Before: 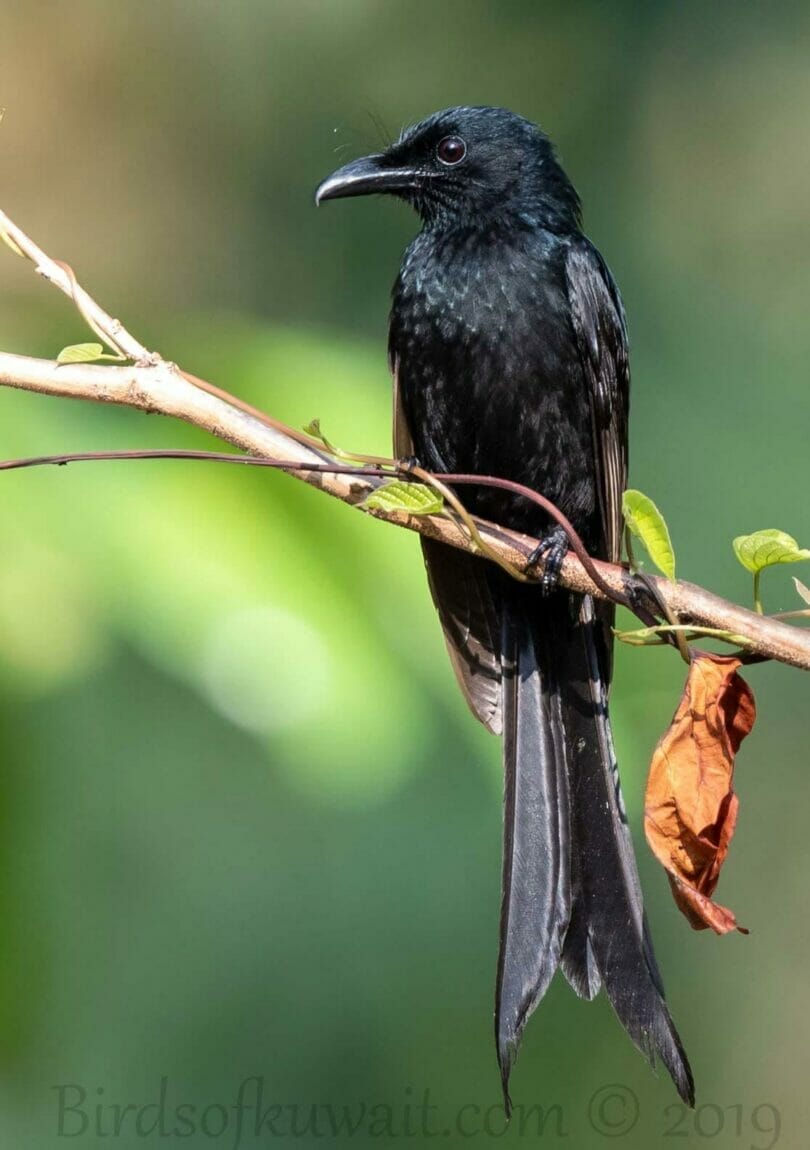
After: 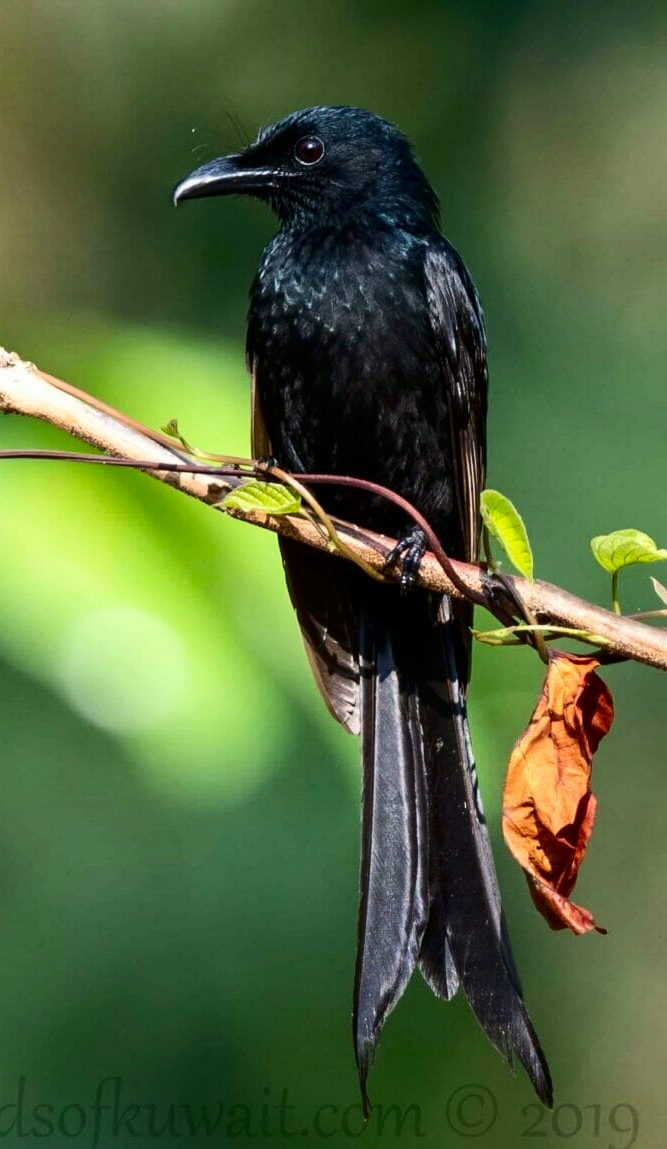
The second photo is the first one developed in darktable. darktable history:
contrast brightness saturation: contrast 0.21, brightness -0.11, saturation 0.21
crop: left 17.582%, bottom 0.031%
